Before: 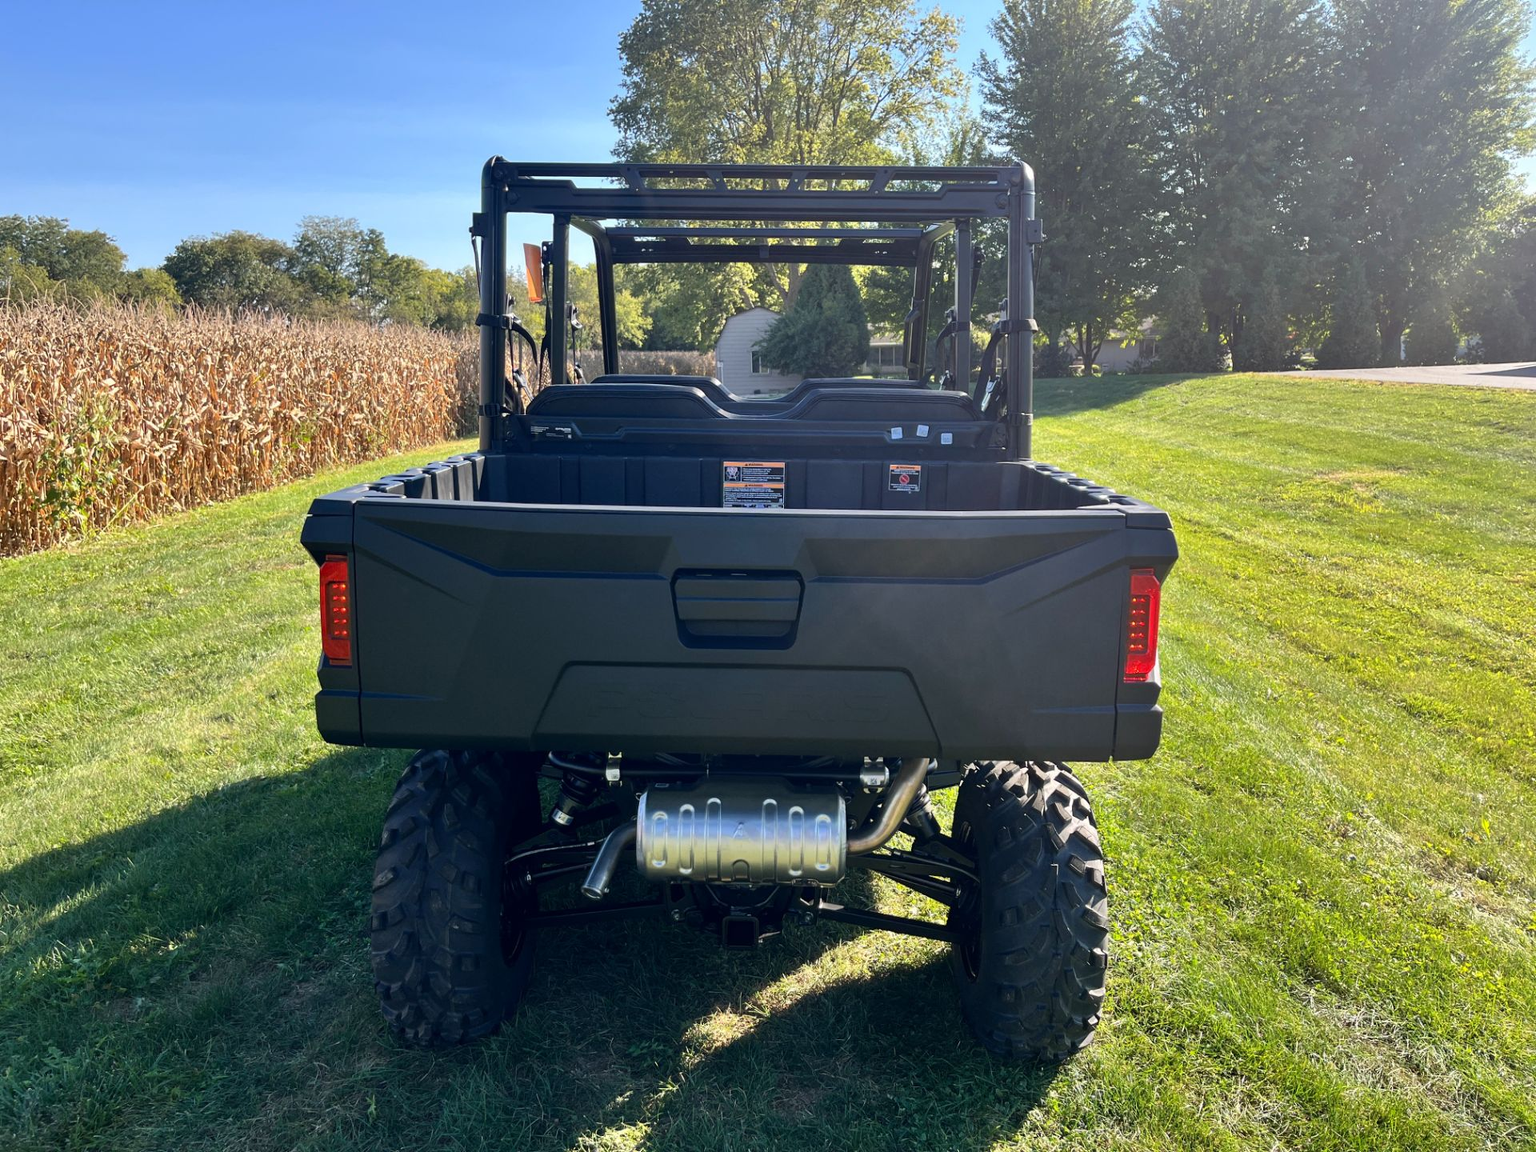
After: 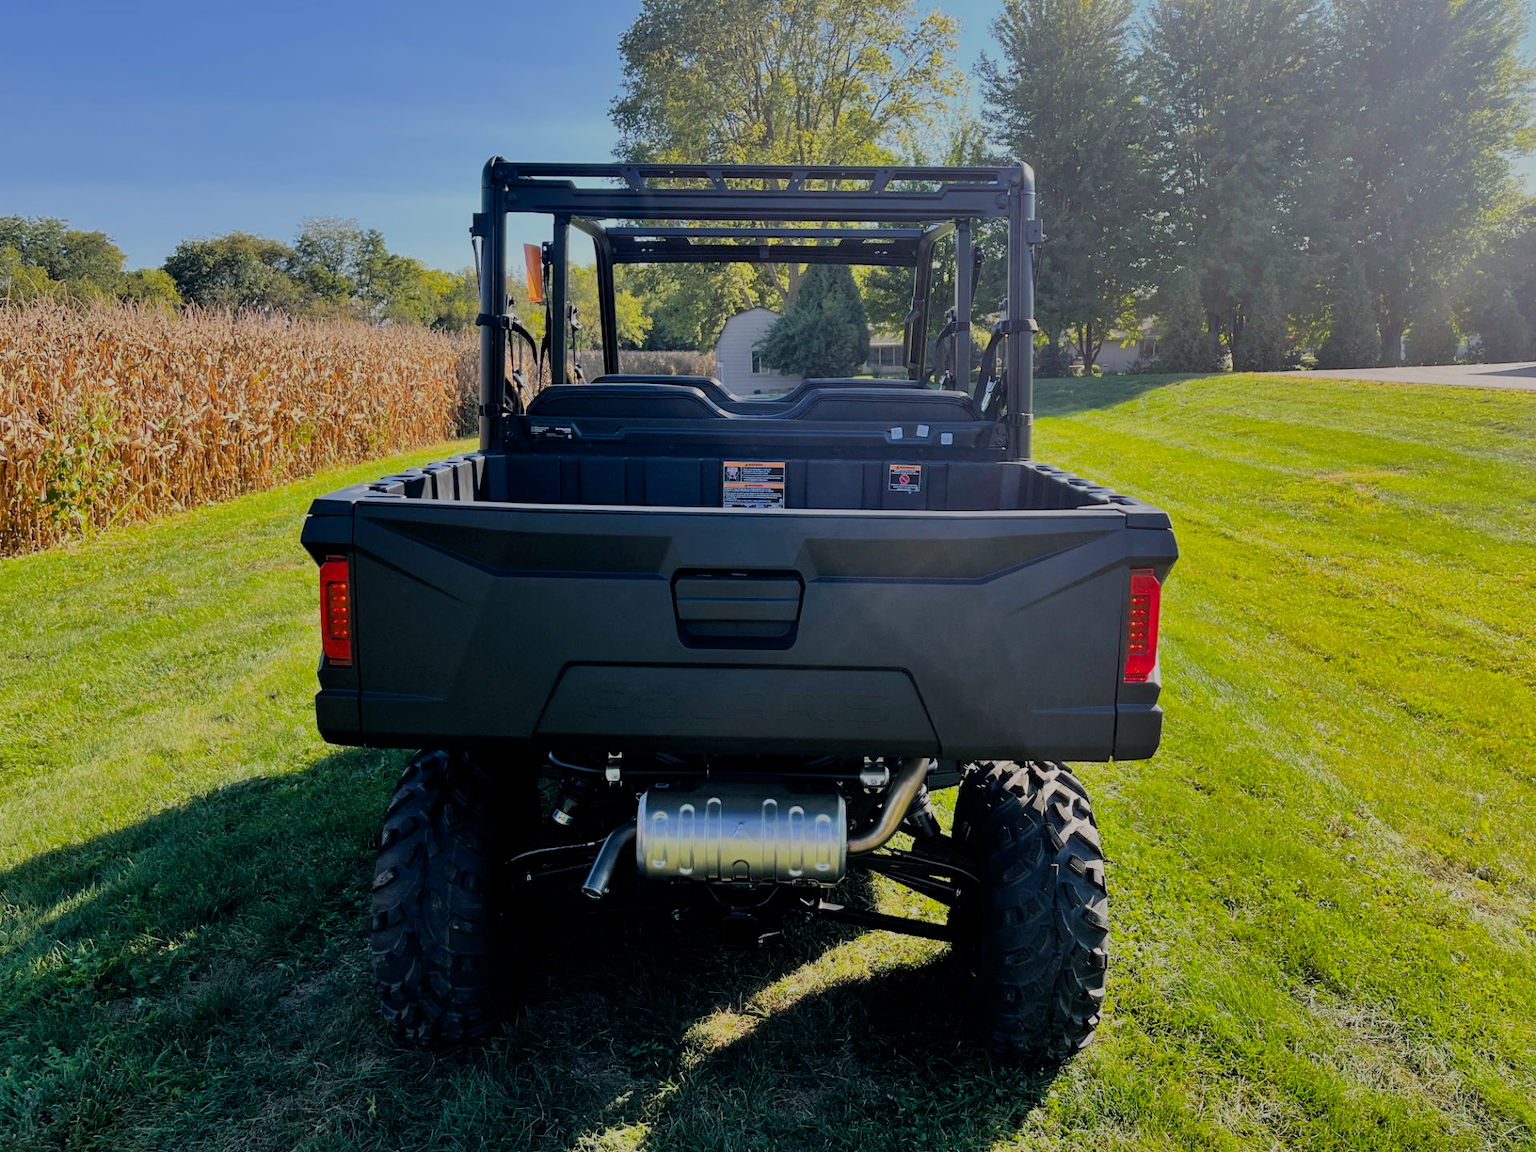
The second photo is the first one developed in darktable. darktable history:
filmic rgb: middle gray luminance 17.96%, black relative exposure -7.55 EV, white relative exposure 8.48 EV, threshold 3 EV, target black luminance 0%, hardness 2.23, latitude 17.76%, contrast 0.892, highlights saturation mix 6.47%, shadows ↔ highlights balance 10.58%, enable highlight reconstruction true
exposure: black level correction 0.002, exposure -0.104 EV, compensate exposure bias true, compensate highlight preservation false
color balance rgb: perceptual saturation grading › global saturation 29.427%
